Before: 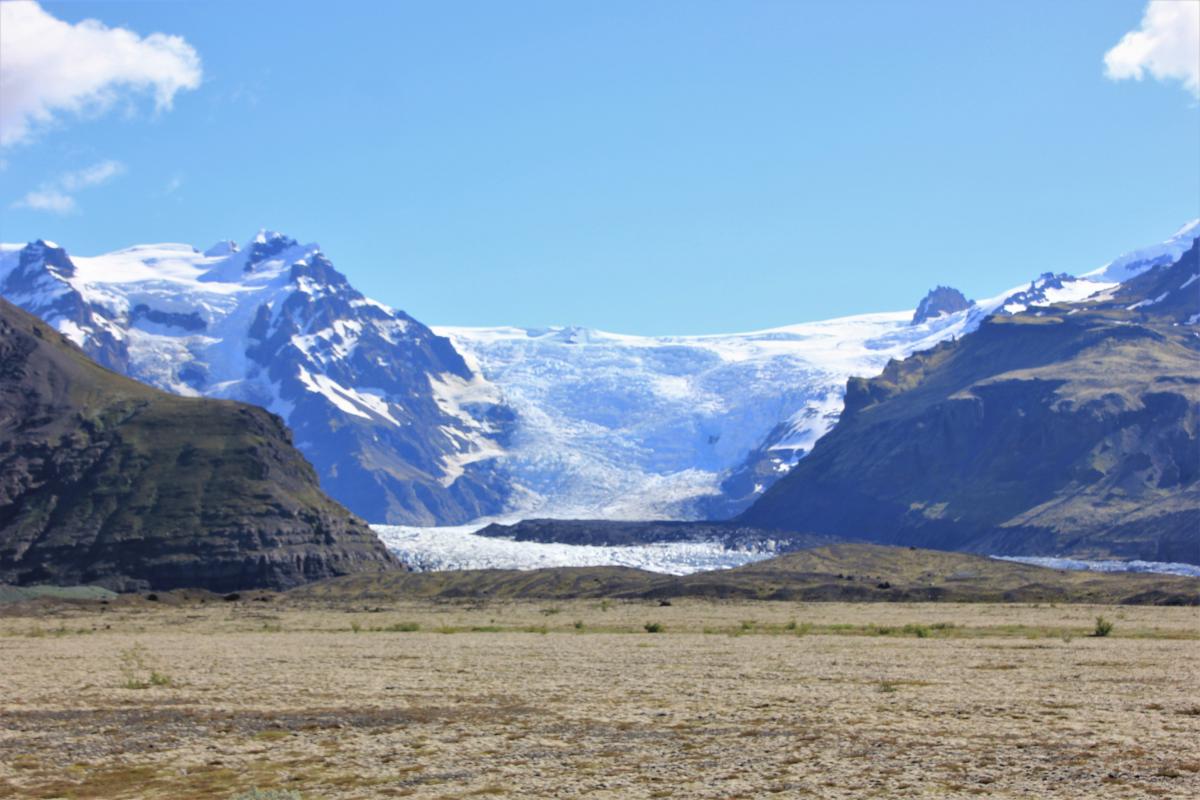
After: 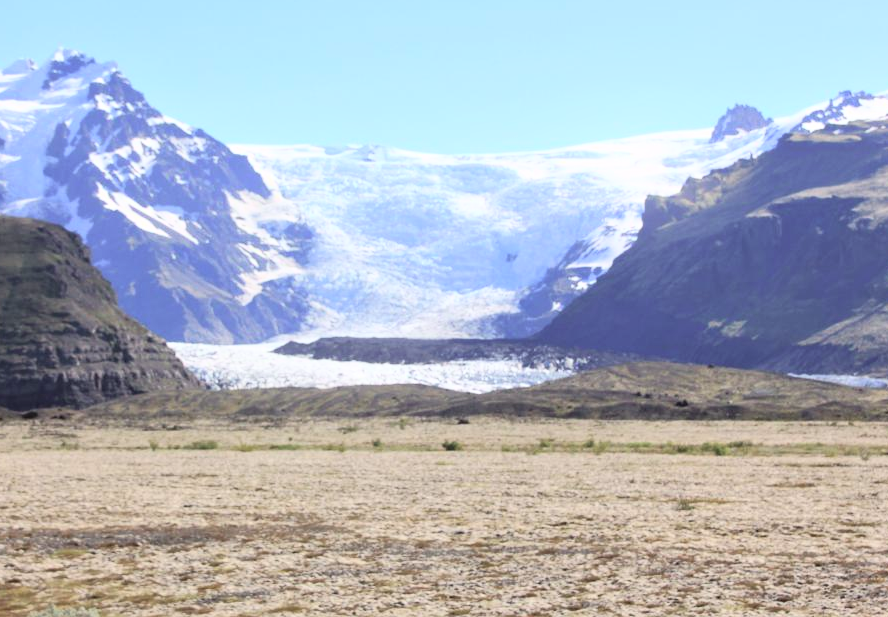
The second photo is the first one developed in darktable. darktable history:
crop: left 16.871%, top 22.857%, right 9.116%
bloom: size 9%, threshold 100%, strength 7%
tone curve: curves: ch0 [(0.003, 0.029) (0.188, 0.252) (0.46, 0.56) (0.608, 0.748) (0.871, 0.955) (1, 1)]; ch1 [(0, 0) (0.35, 0.356) (0.45, 0.453) (0.508, 0.515) (0.618, 0.634) (1, 1)]; ch2 [(0, 0) (0.456, 0.469) (0.5, 0.5) (0.634, 0.625) (1, 1)], color space Lab, independent channels, preserve colors none
